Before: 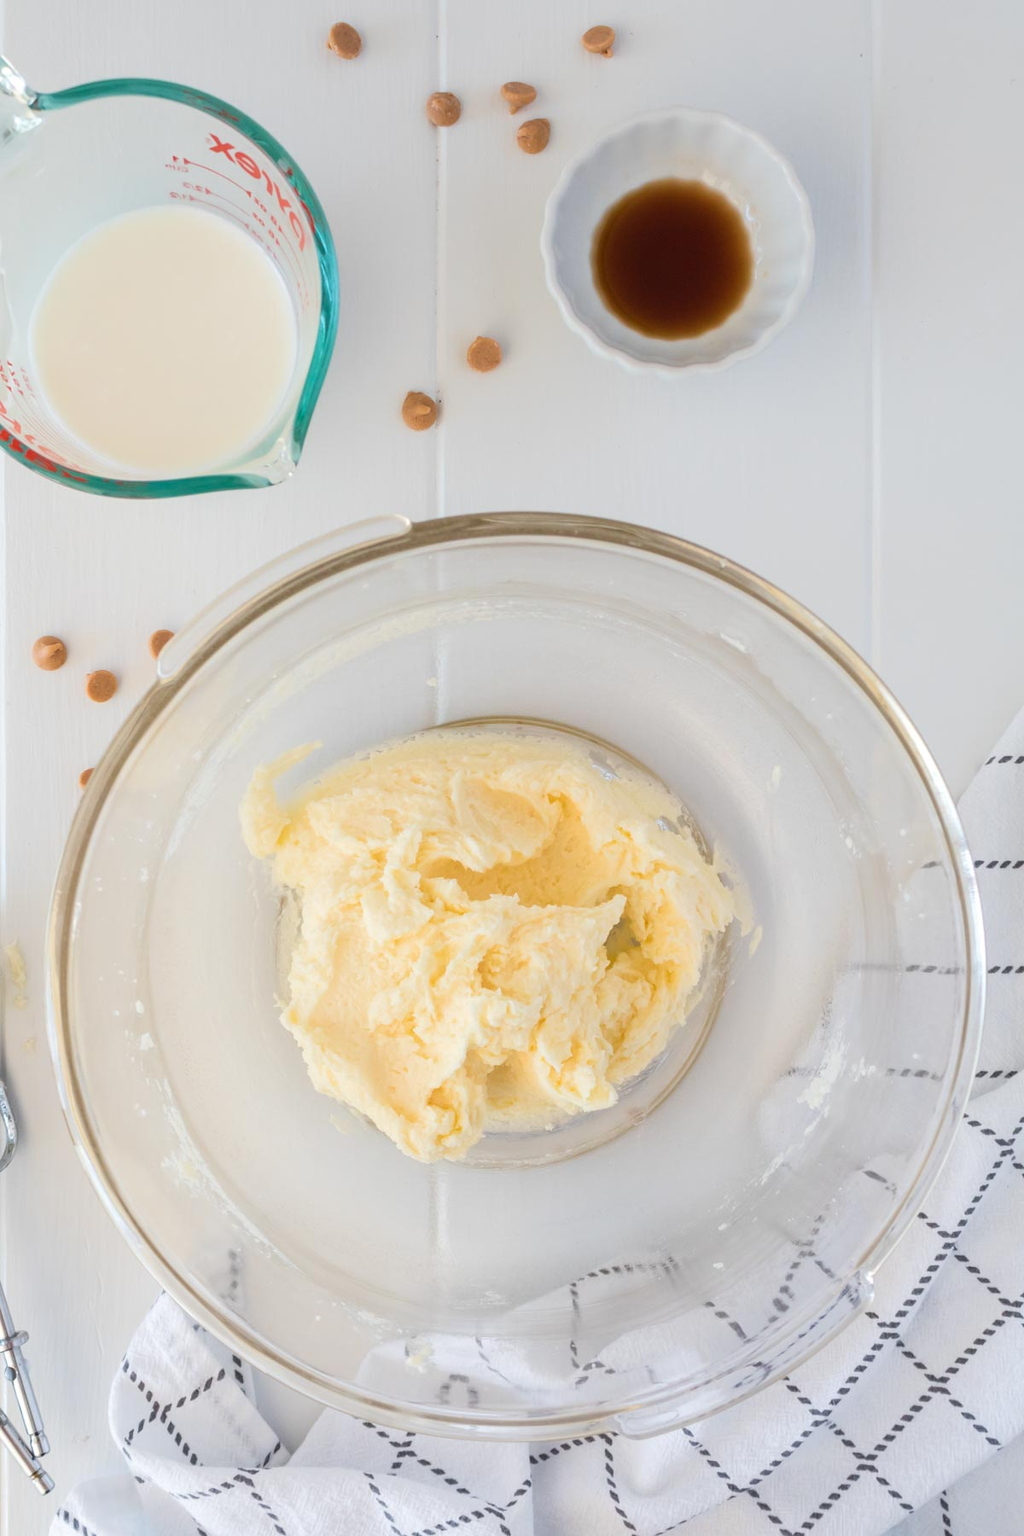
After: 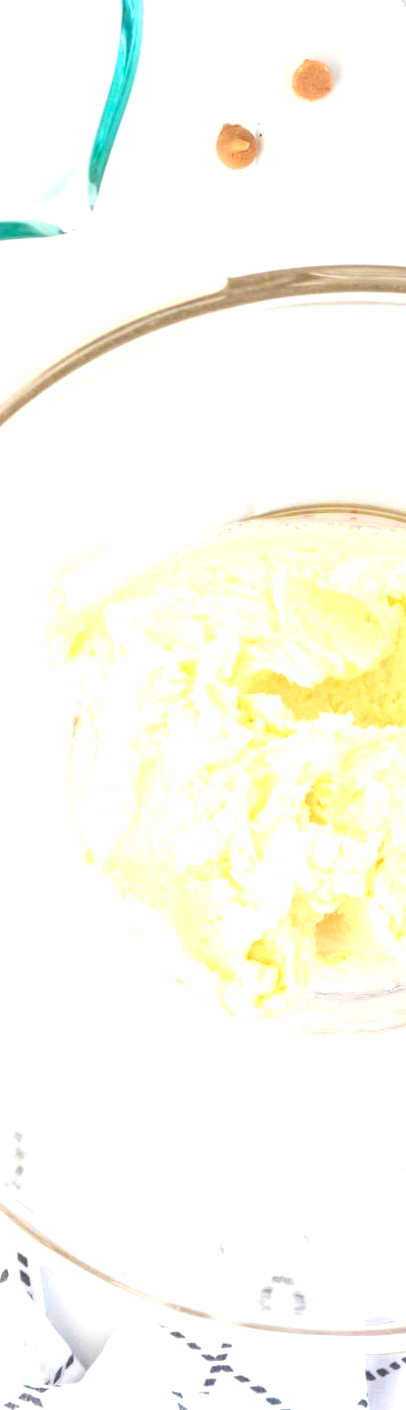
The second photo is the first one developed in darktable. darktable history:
local contrast: on, module defaults
exposure: black level correction -0.002, exposure 1.115 EV, compensate exposure bias true, compensate highlight preservation false
crop and rotate: left 21.304%, top 18.62%, right 44.785%, bottom 2.996%
